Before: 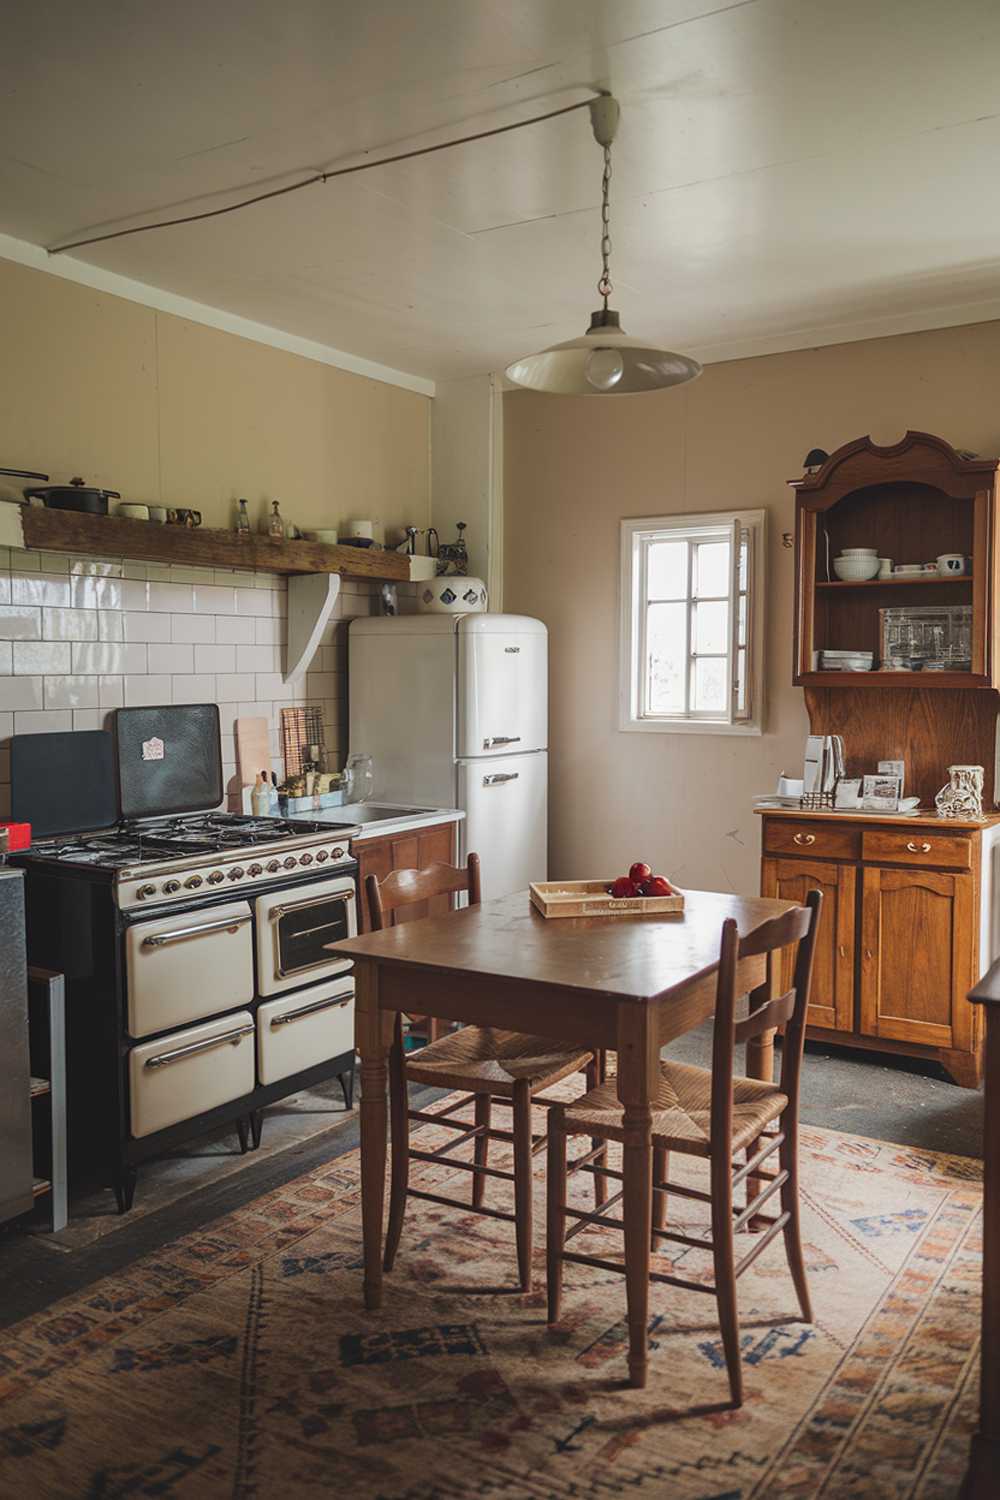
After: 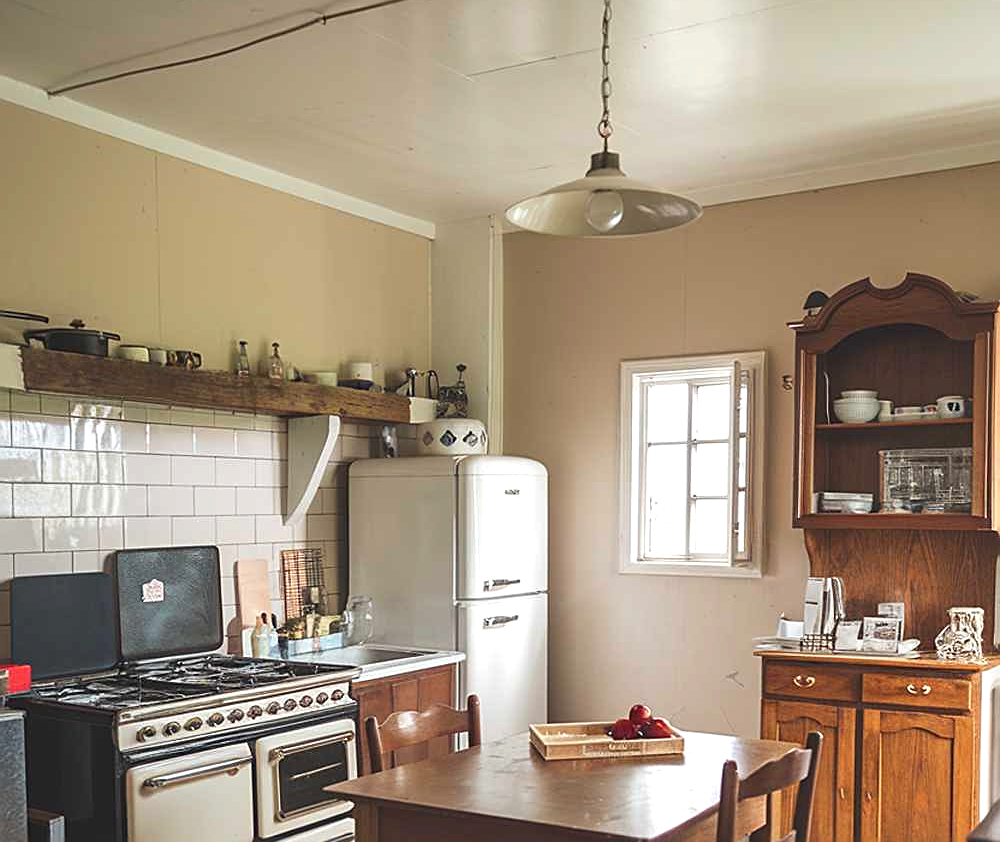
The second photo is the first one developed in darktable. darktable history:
sharpen: on, module defaults
crop and rotate: top 10.582%, bottom 33.257%
exposure: black level correction -0.002, exposure 0.543 EV, compensate highlight preservation false
